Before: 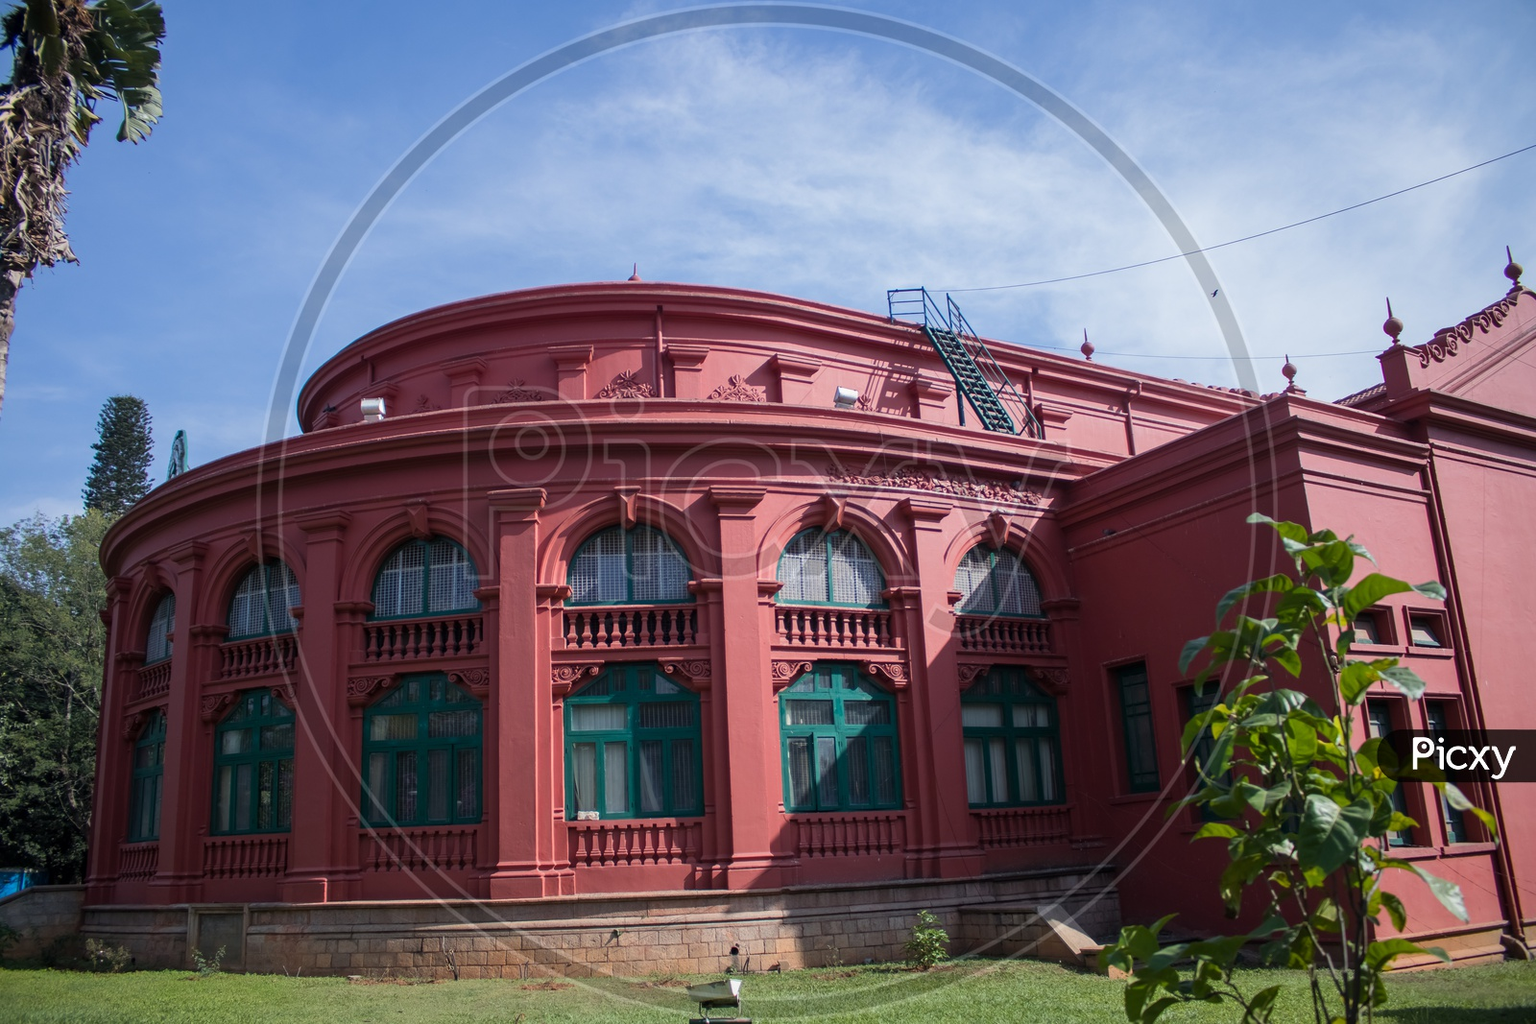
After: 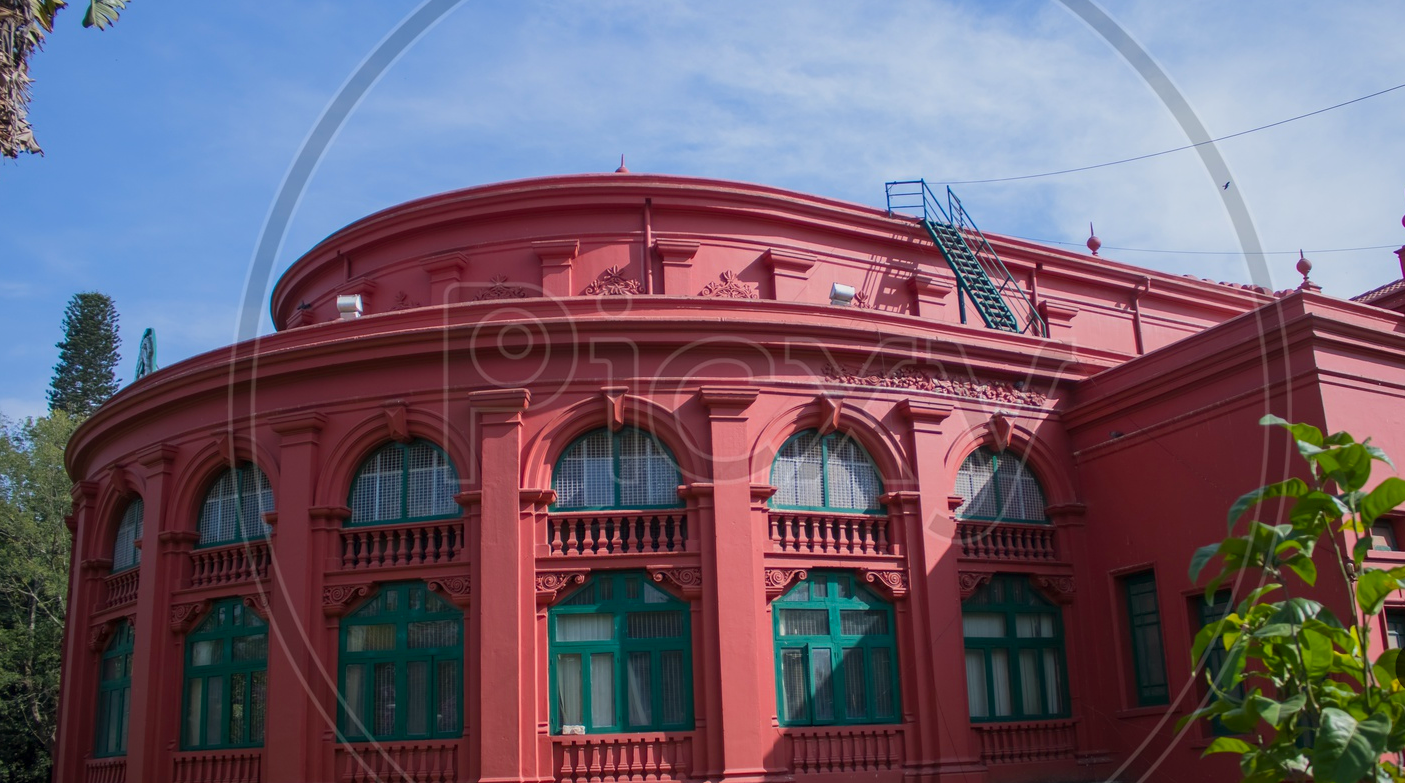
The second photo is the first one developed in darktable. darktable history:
color balance rgb: shadows lift › chroma 3.825%, shadows lift › hue 89°, perceptual saturation grading › global saturation -0.058%, contrast -10.598%
crop and rotate: left 2.47%, top 11.262%, right 9.673%, bottom 15.344%
contrast brightness saturation: saturation 0.178
